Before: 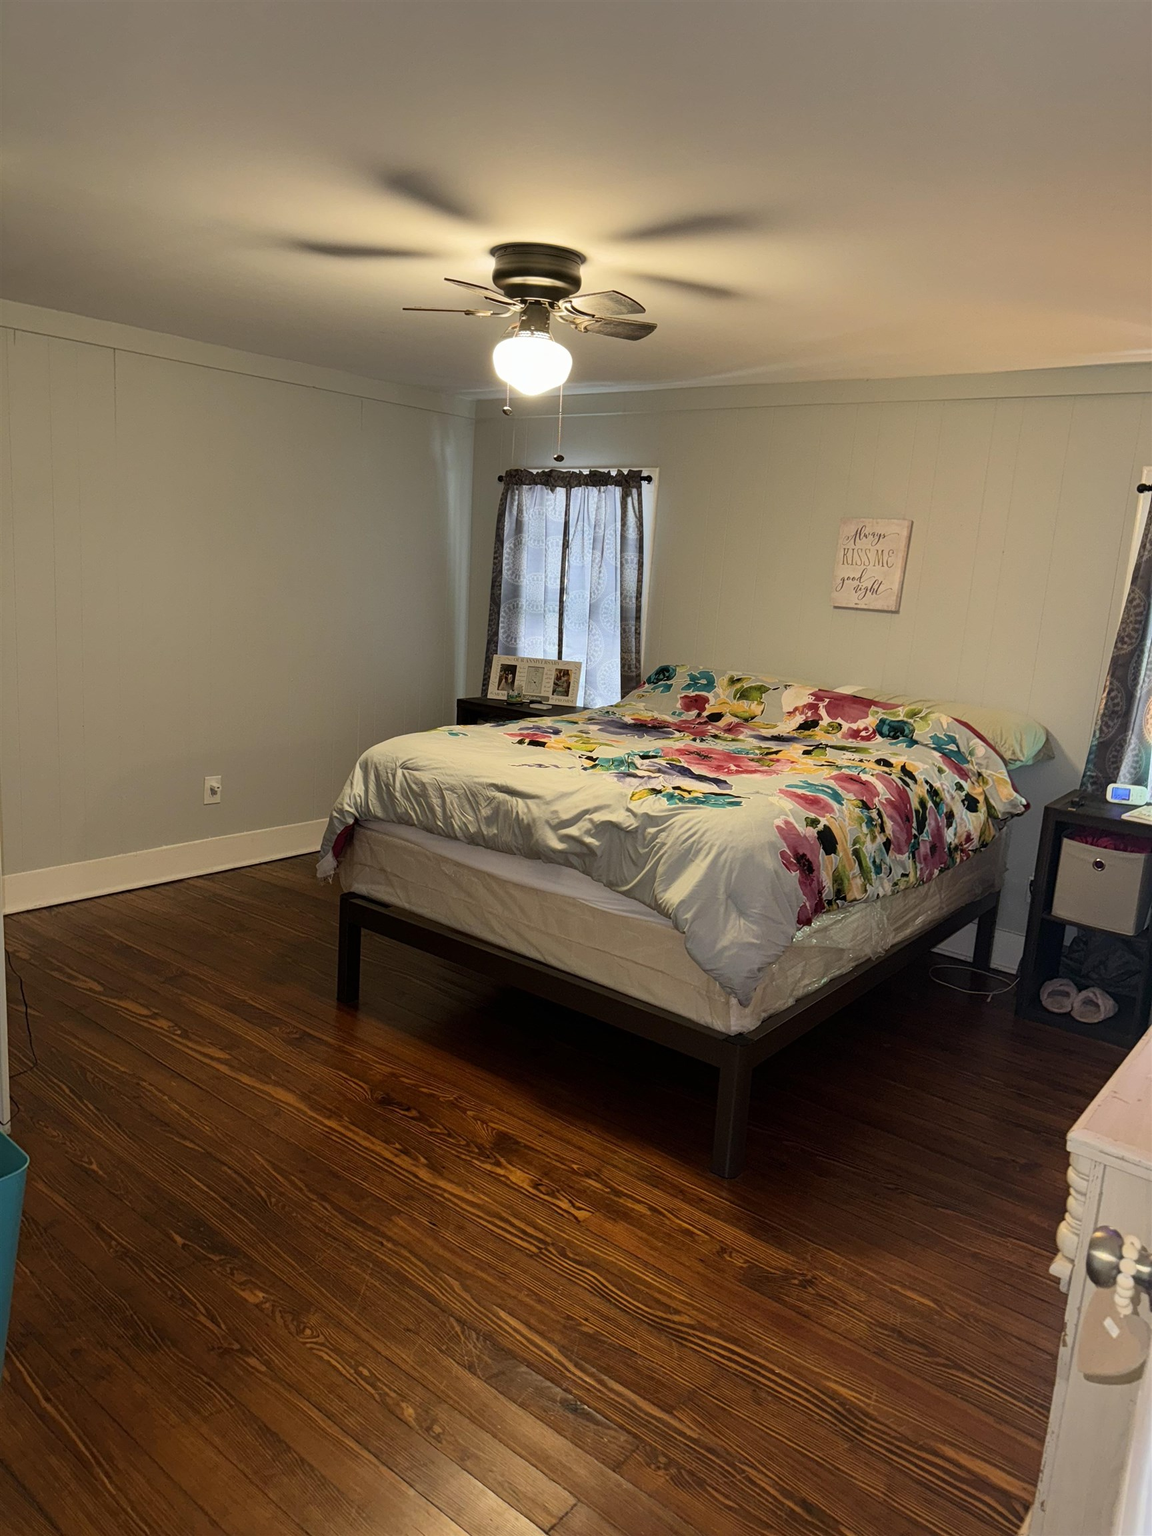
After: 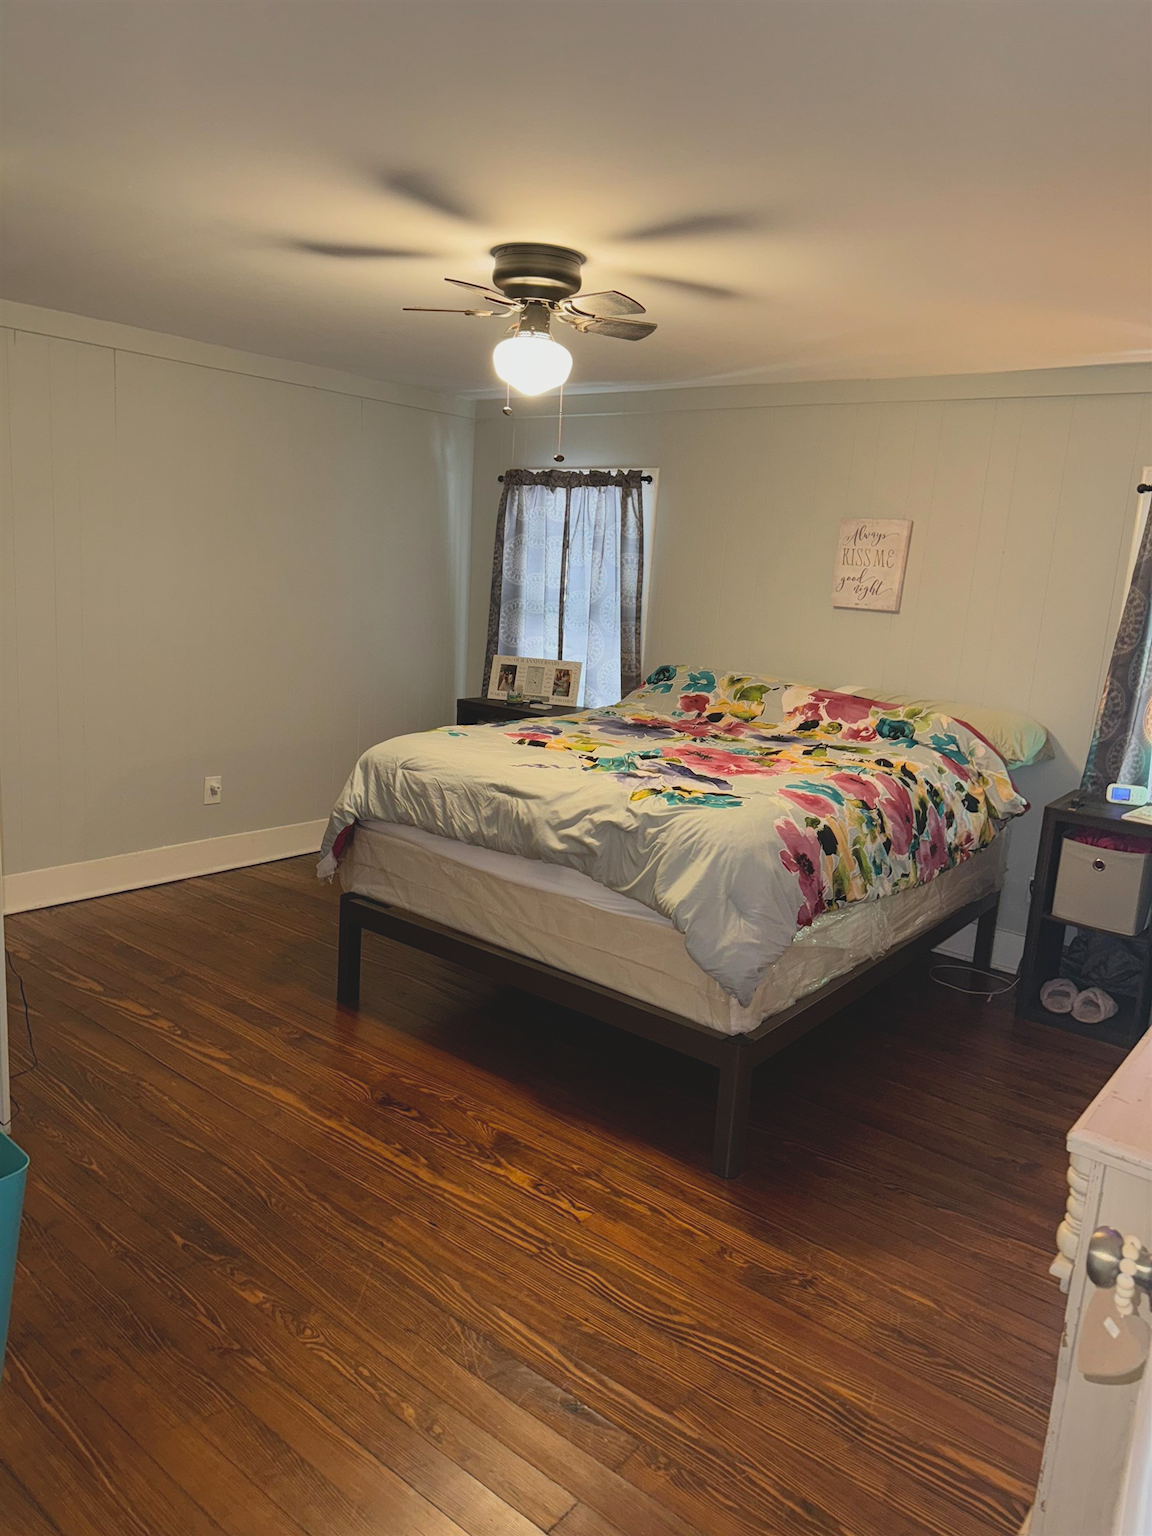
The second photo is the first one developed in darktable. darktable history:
contrast brightness saturation: contrast -0.15, brightness 0.05, saturation -0.12
tone equalizer: on, module defaults
